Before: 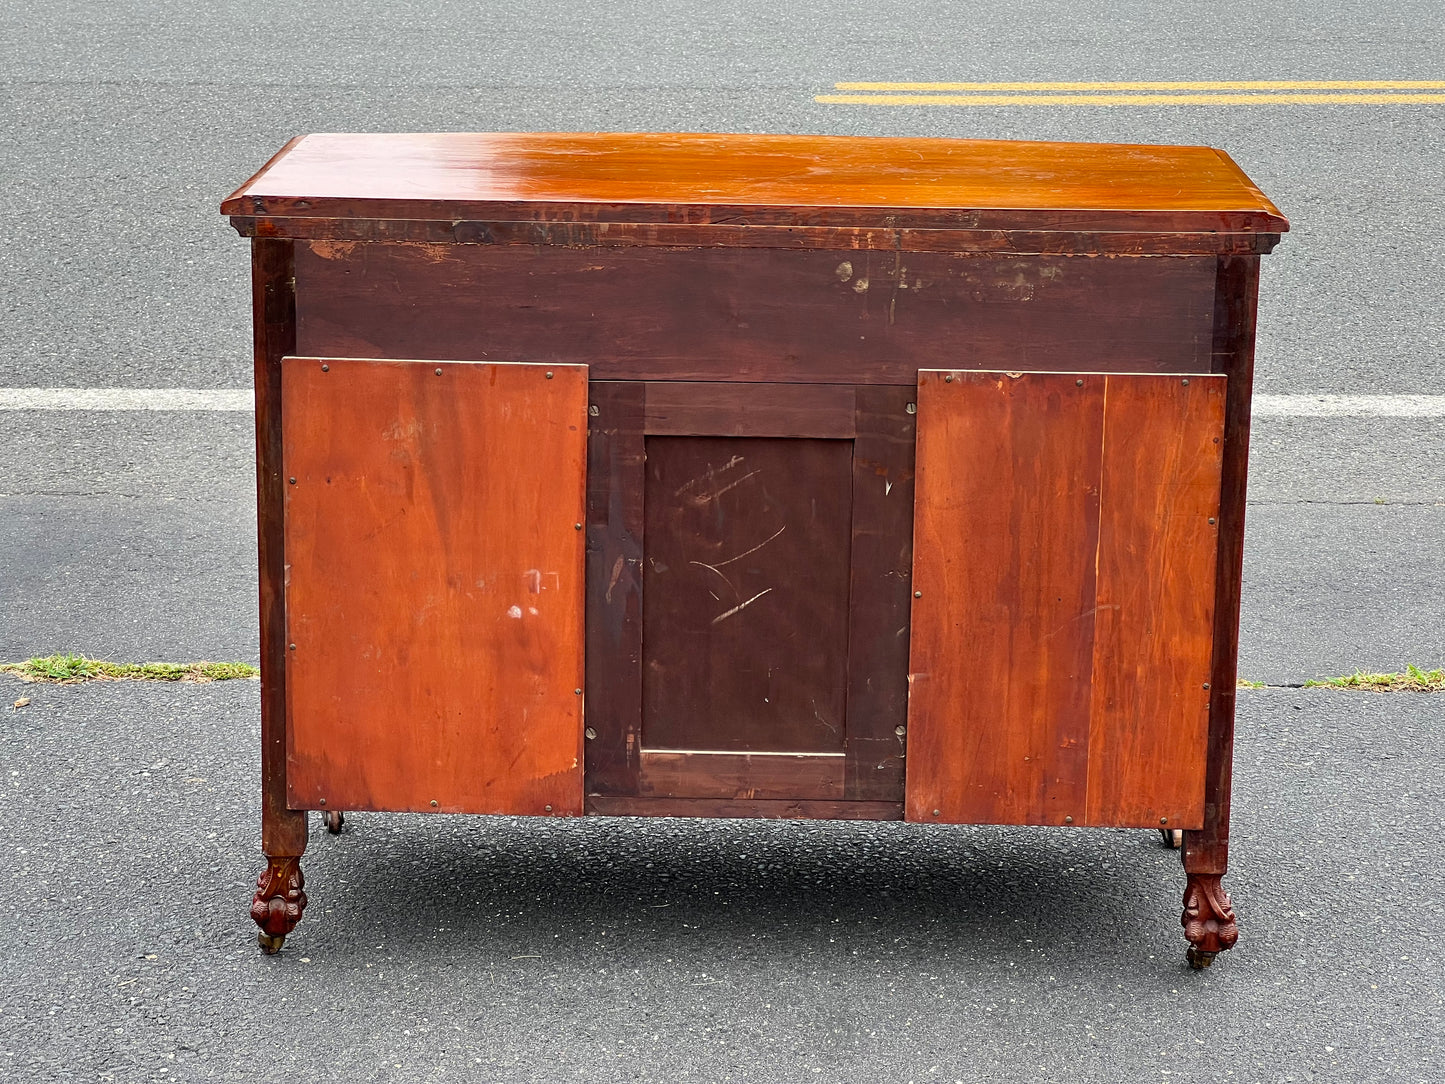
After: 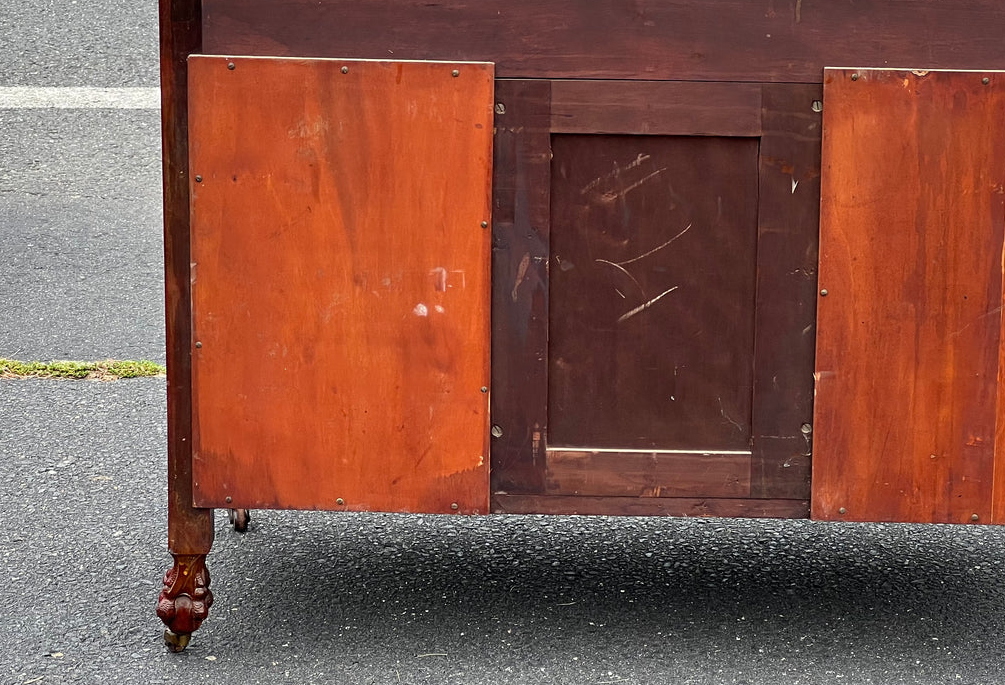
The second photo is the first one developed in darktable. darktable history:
crop: left 6.574%, top 27.912%, right 23.819%, bottom 8.861%
